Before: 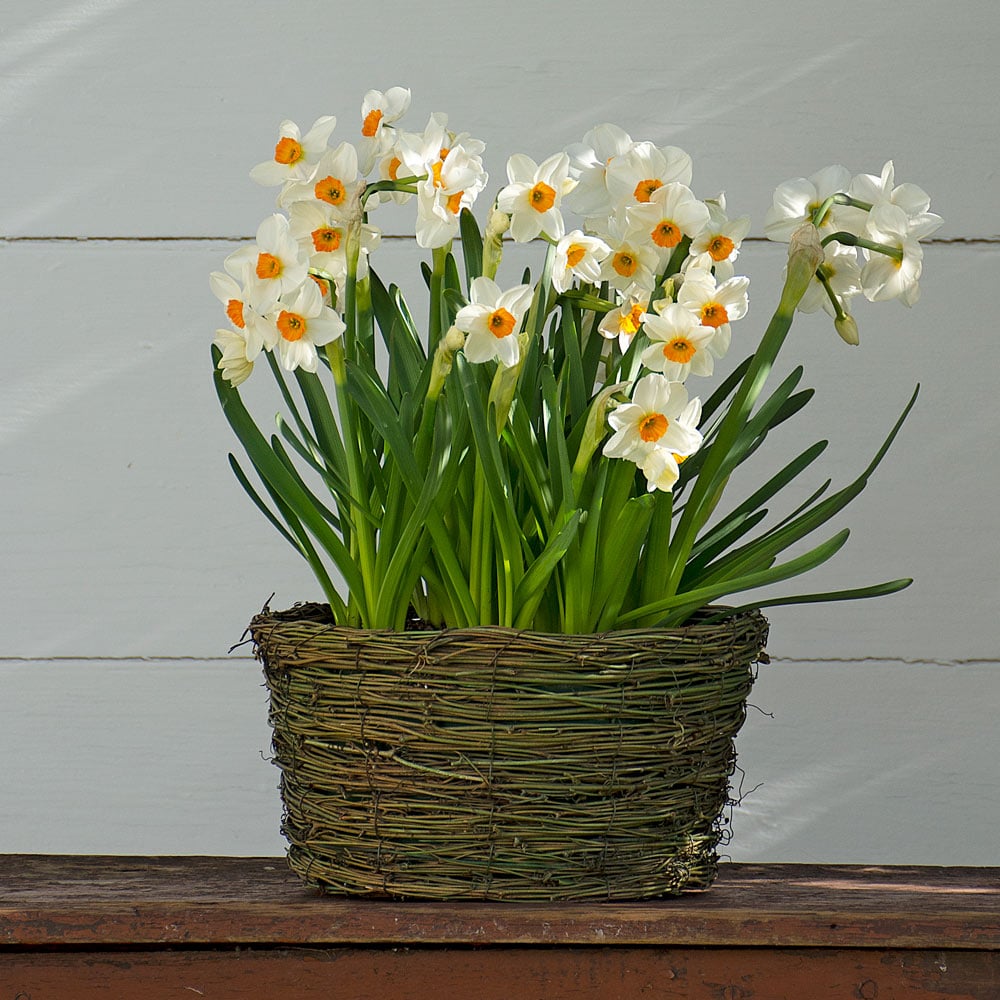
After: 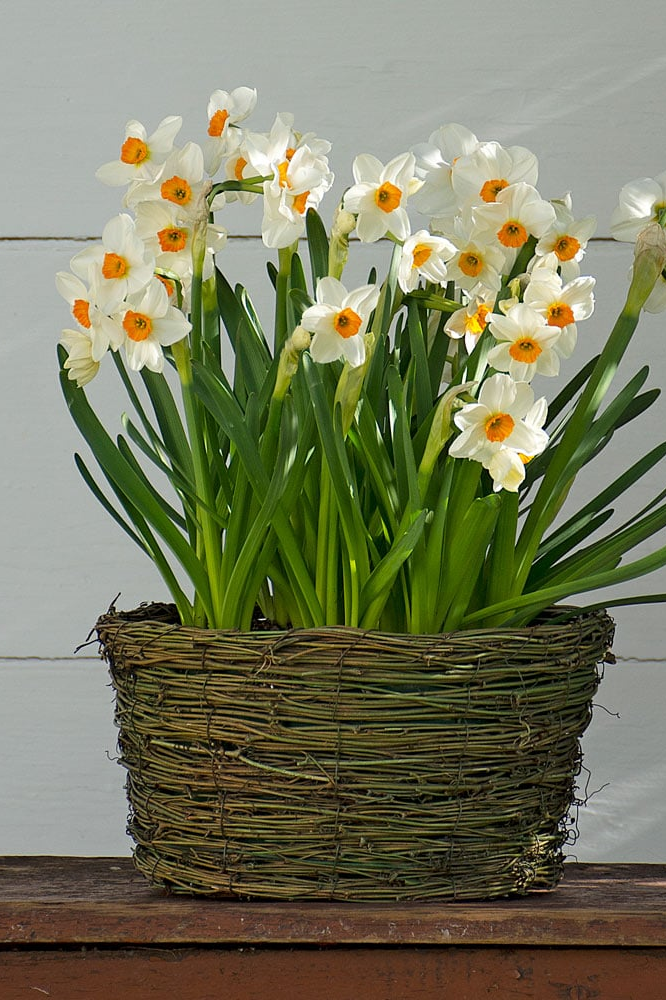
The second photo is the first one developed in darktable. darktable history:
crop: left 15.418%, right 17.888%
